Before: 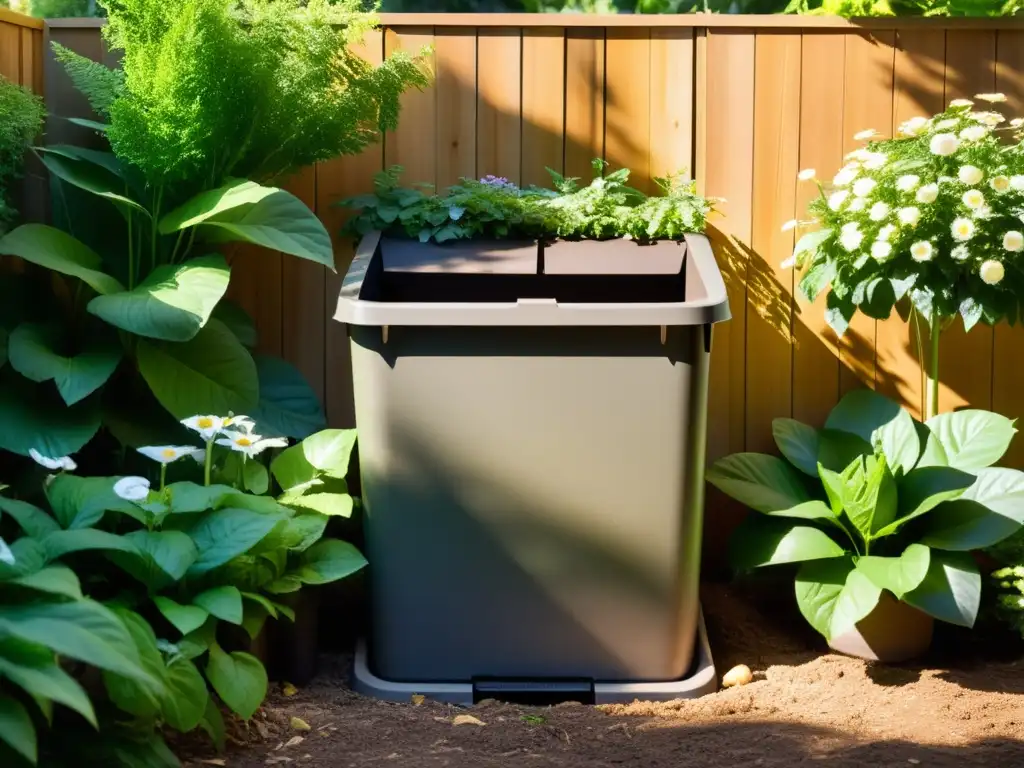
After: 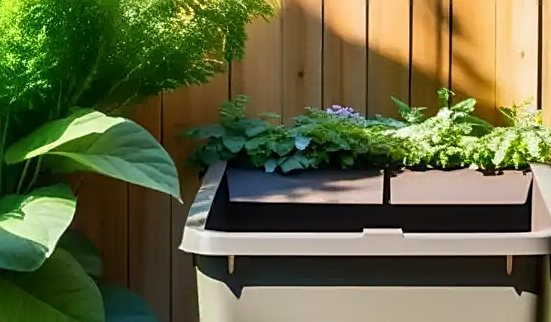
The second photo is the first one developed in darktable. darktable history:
crop: left 15.12%, top 9.139%, right 31.056%, bottom 48.851%
local contrast: on, module defaults
sharpen: on, module defaults
